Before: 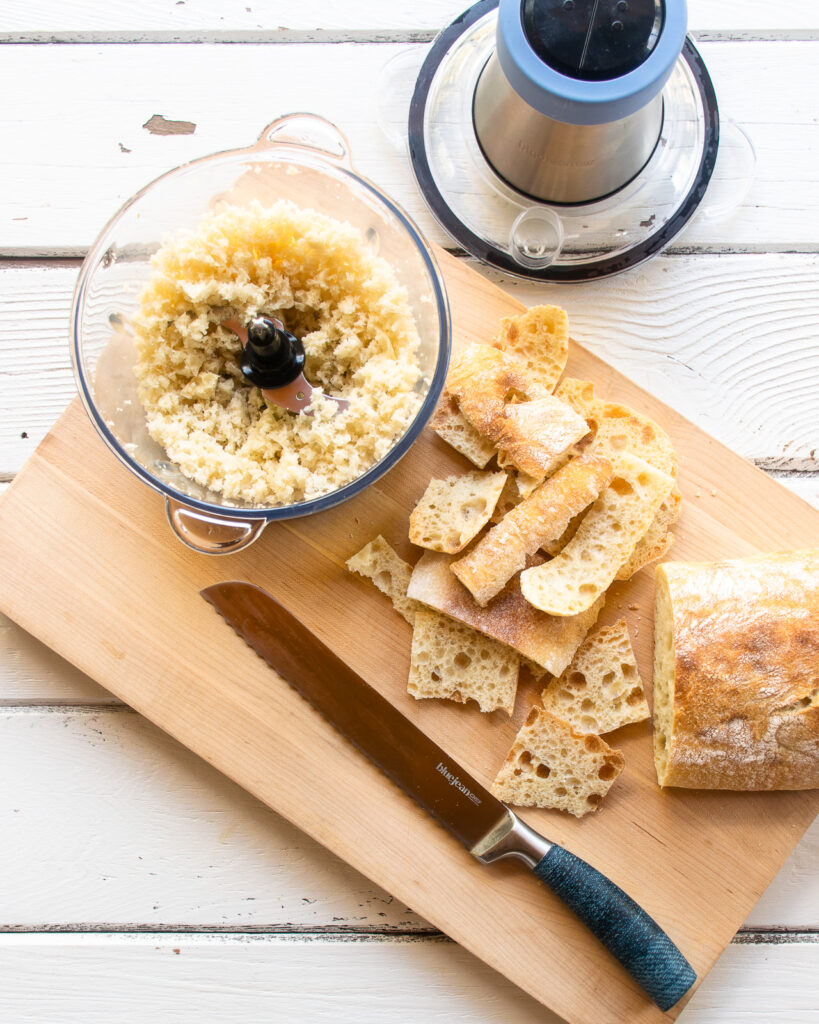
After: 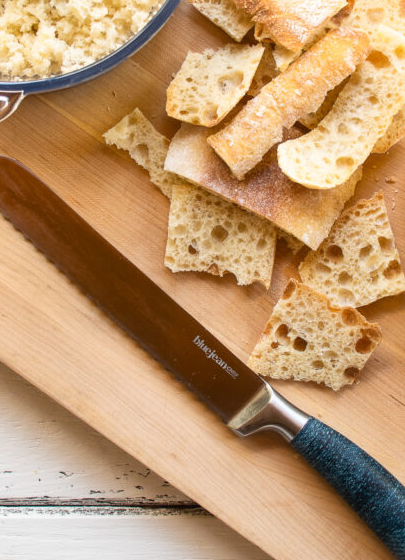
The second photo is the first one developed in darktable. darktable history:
crop: left 29.672%, top 41.786%, right 20.851%, bottom 3.487%
exposure: compensate highlight preservation false
